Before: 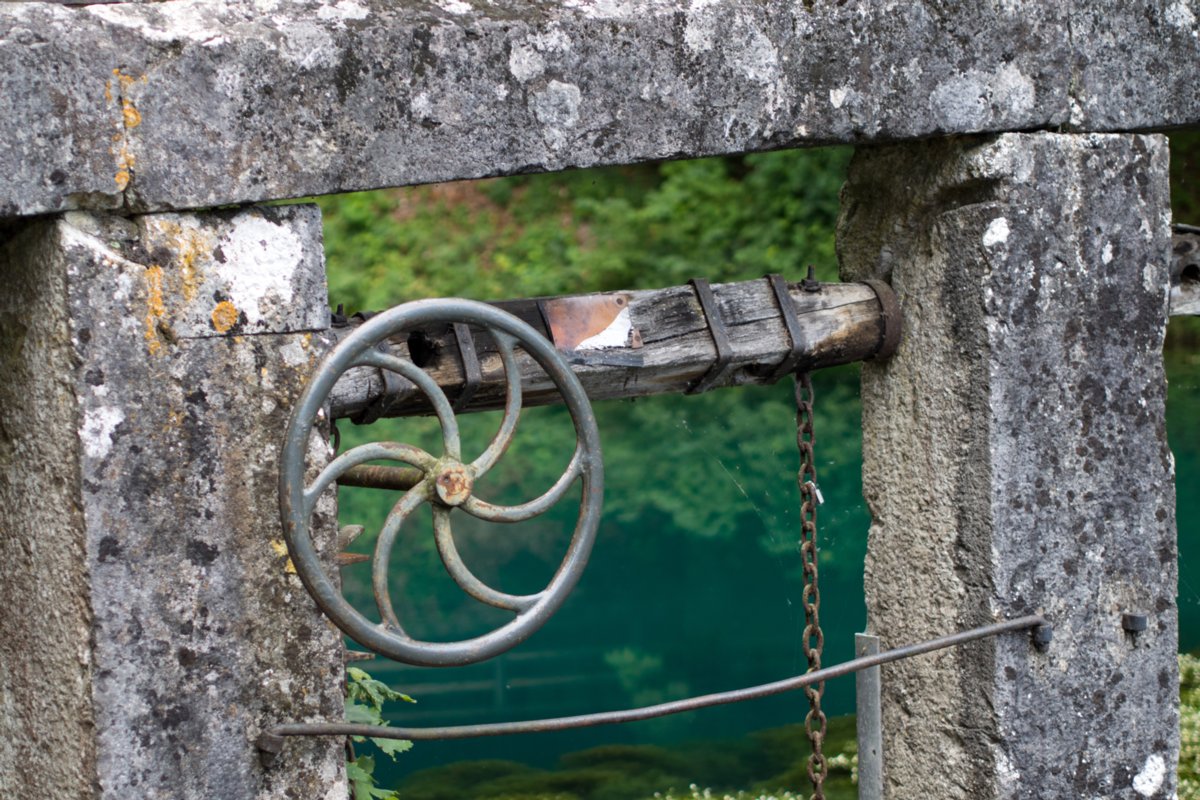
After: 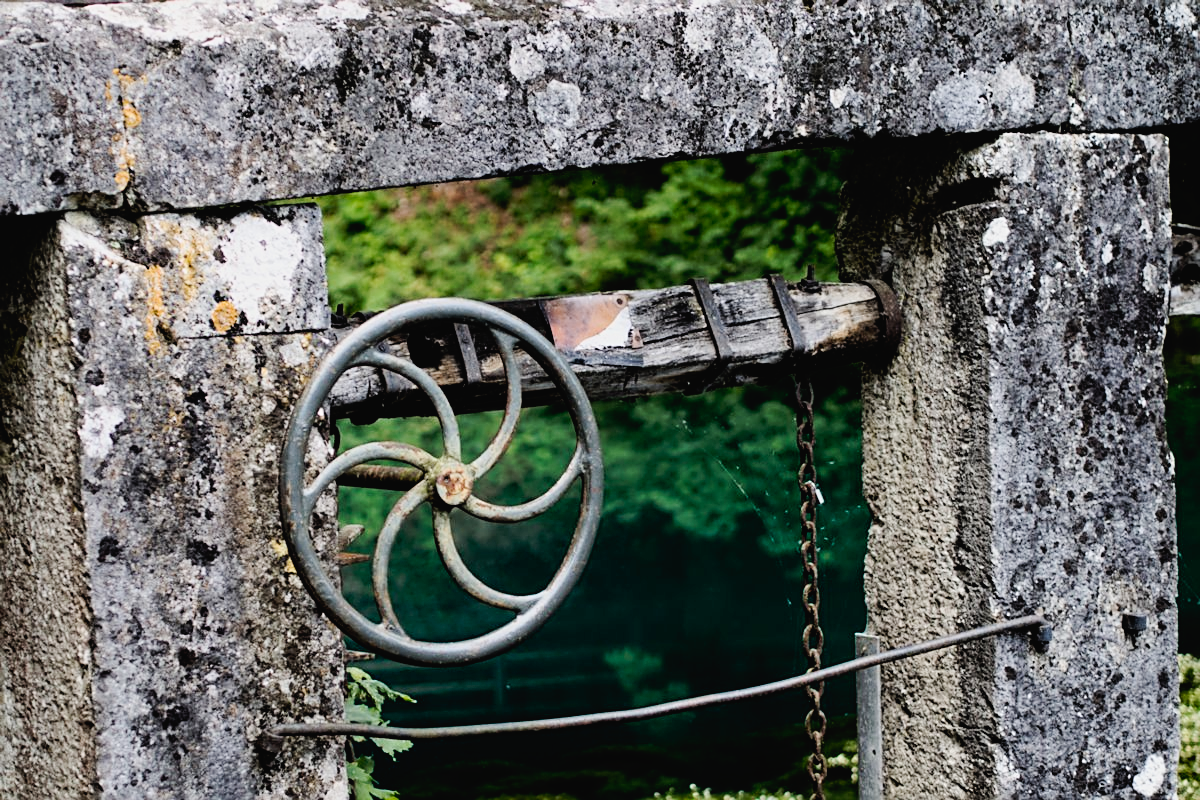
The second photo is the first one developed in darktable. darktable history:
filmic rgb: black relative exposure -16 EV, white relative exposure 6.24 EV, hardness 5.02, contrast 1.343, color science v4 (2020)
tone curve: curves: ch0 [(0, 0.019) (0.11, 0.036) (0.259, 0.214) (0.378, 0.365) (0.499, 0.529) (1, 1)], preserve colors none
sharpen: on, module defaults
